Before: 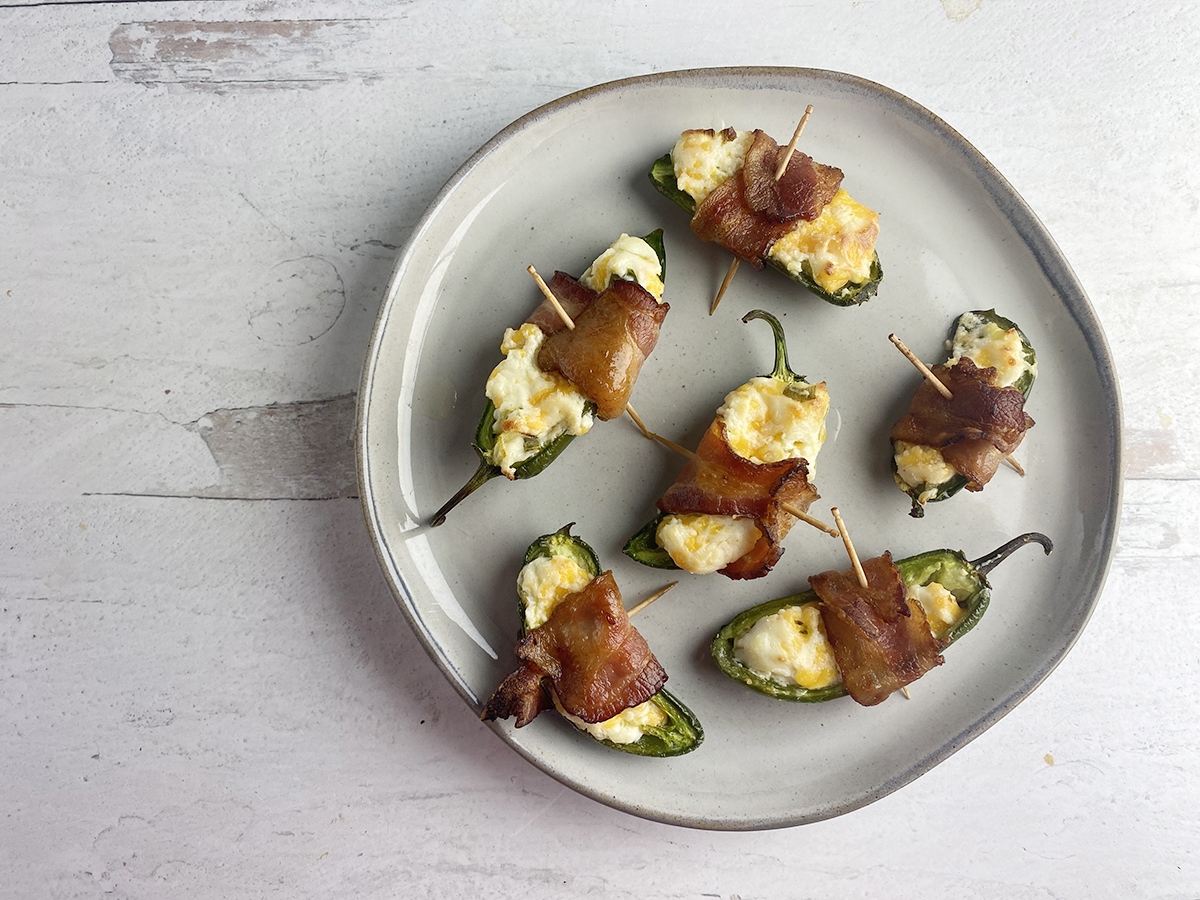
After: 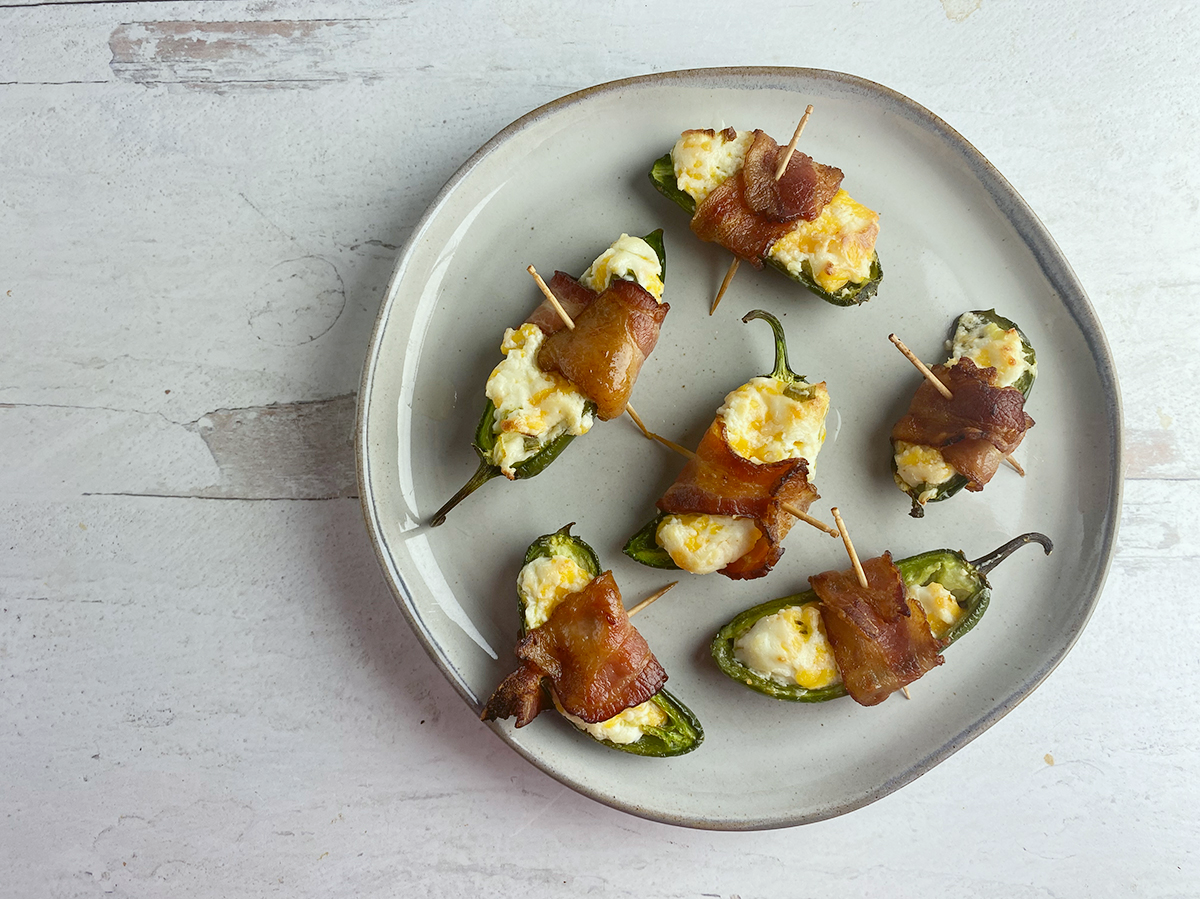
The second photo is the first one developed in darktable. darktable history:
color balance: lift [1.004, 1.002, 1.002, 0.998], gamma [1, 1.007, 1.002, 0.993], gain [1, 0.977, 1.013, 1.023], contrast -3.64%
tone equalizer: on, module defaults
crop: bottom 0.071%
